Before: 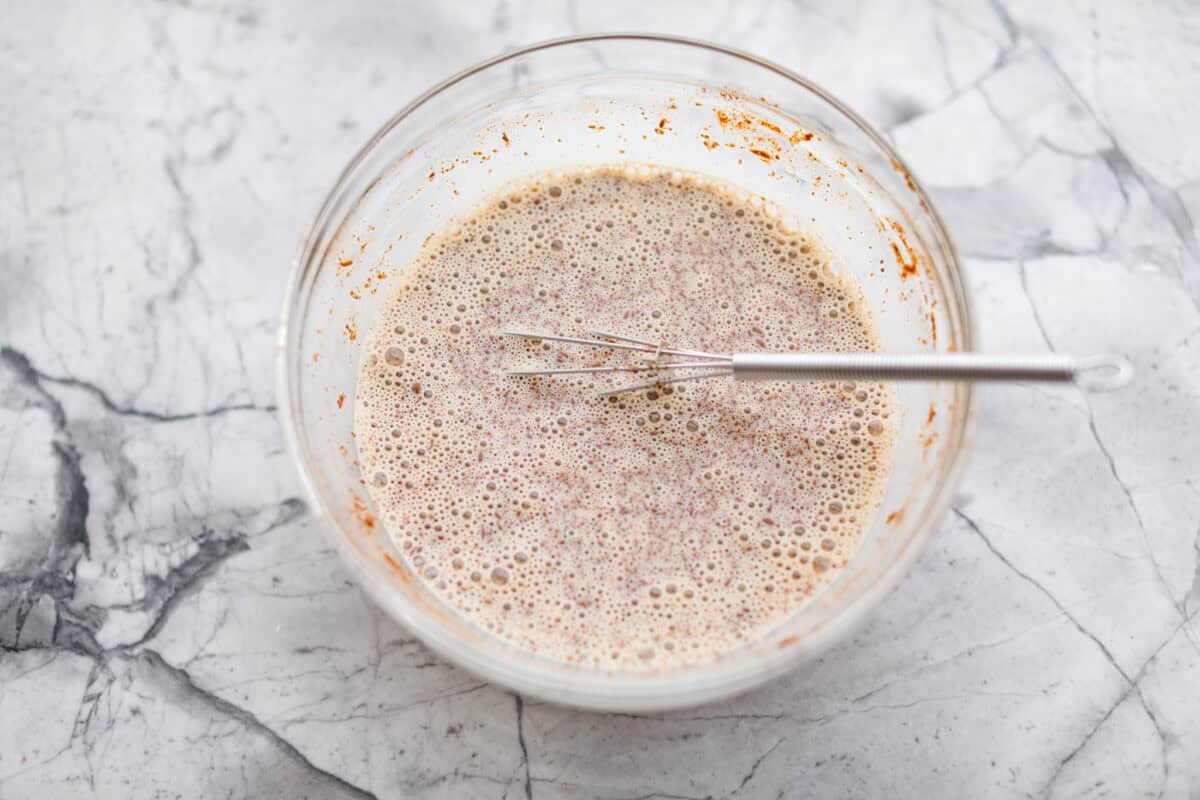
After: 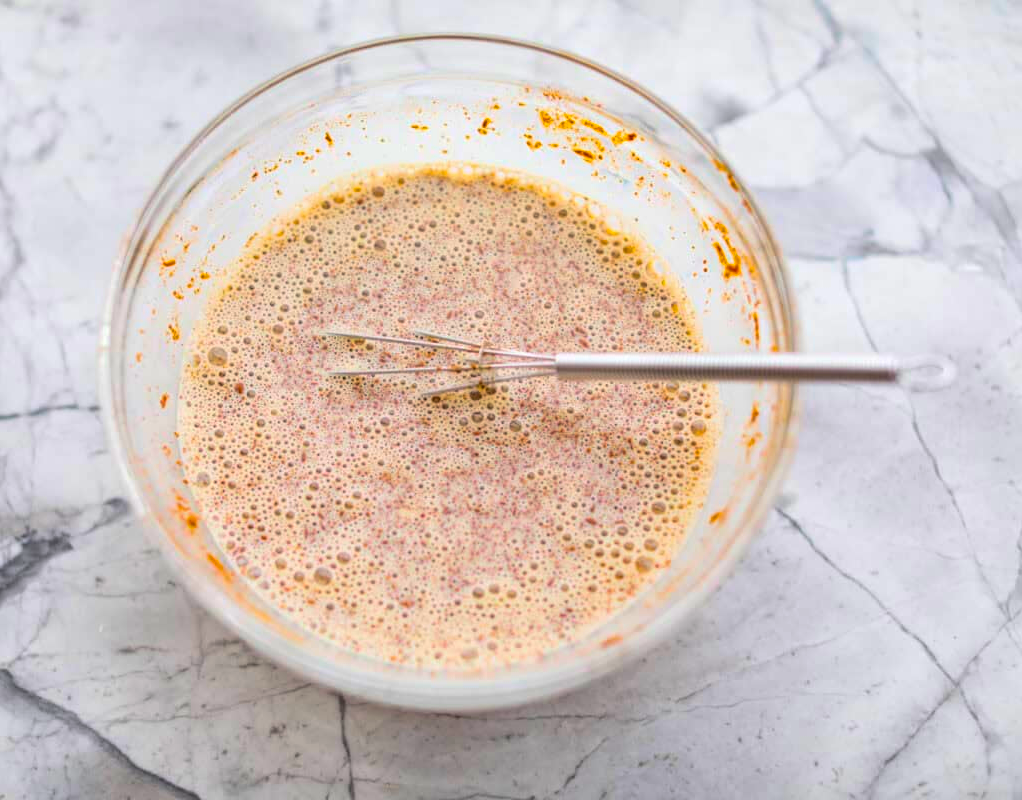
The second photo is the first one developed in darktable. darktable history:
crop and rotate: left 14.811%
color balance rgb: linear chroma grading › shadows -39.541%, linear chroma grading › highlights 40.484%, linear chroma grading › global chroma 44.952%, linear chroma grading › mid-tones -29.873%, perceptual saturation grading › global saturation 5.069%, global vibrance 24.614%
